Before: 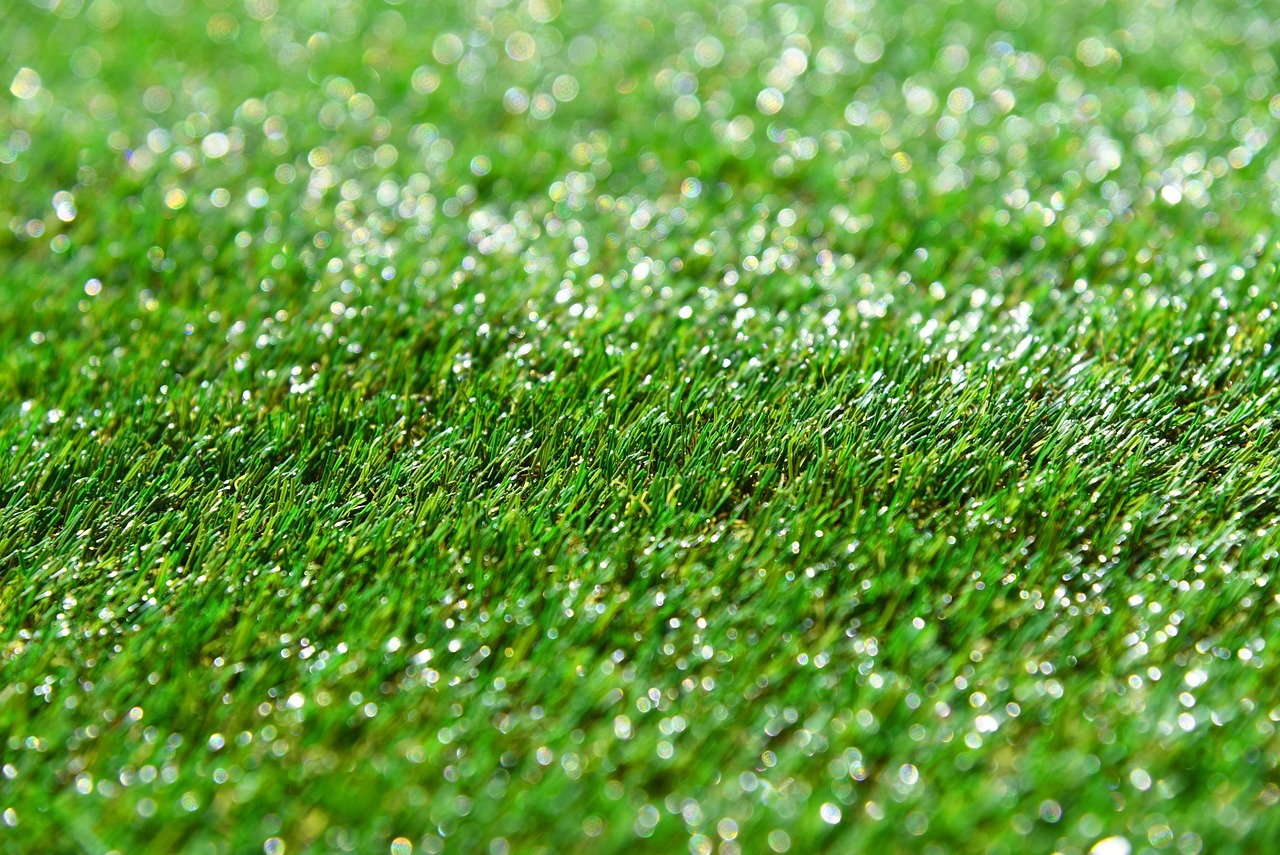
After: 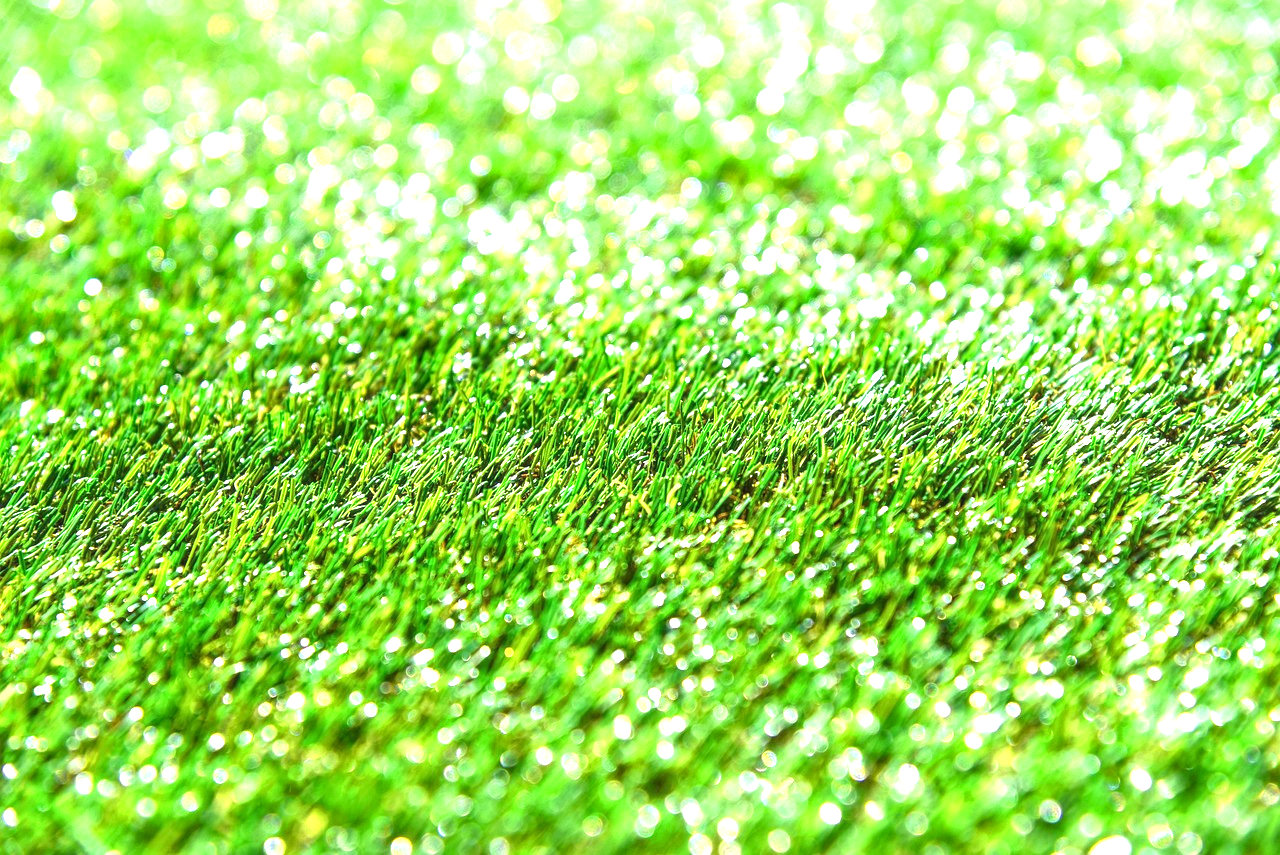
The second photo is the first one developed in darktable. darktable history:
exposure: black level correction 0, exposure 1.45 EV, compensate exposure bias true, compensate highlight preservation false
local contrast: on, module defaults
